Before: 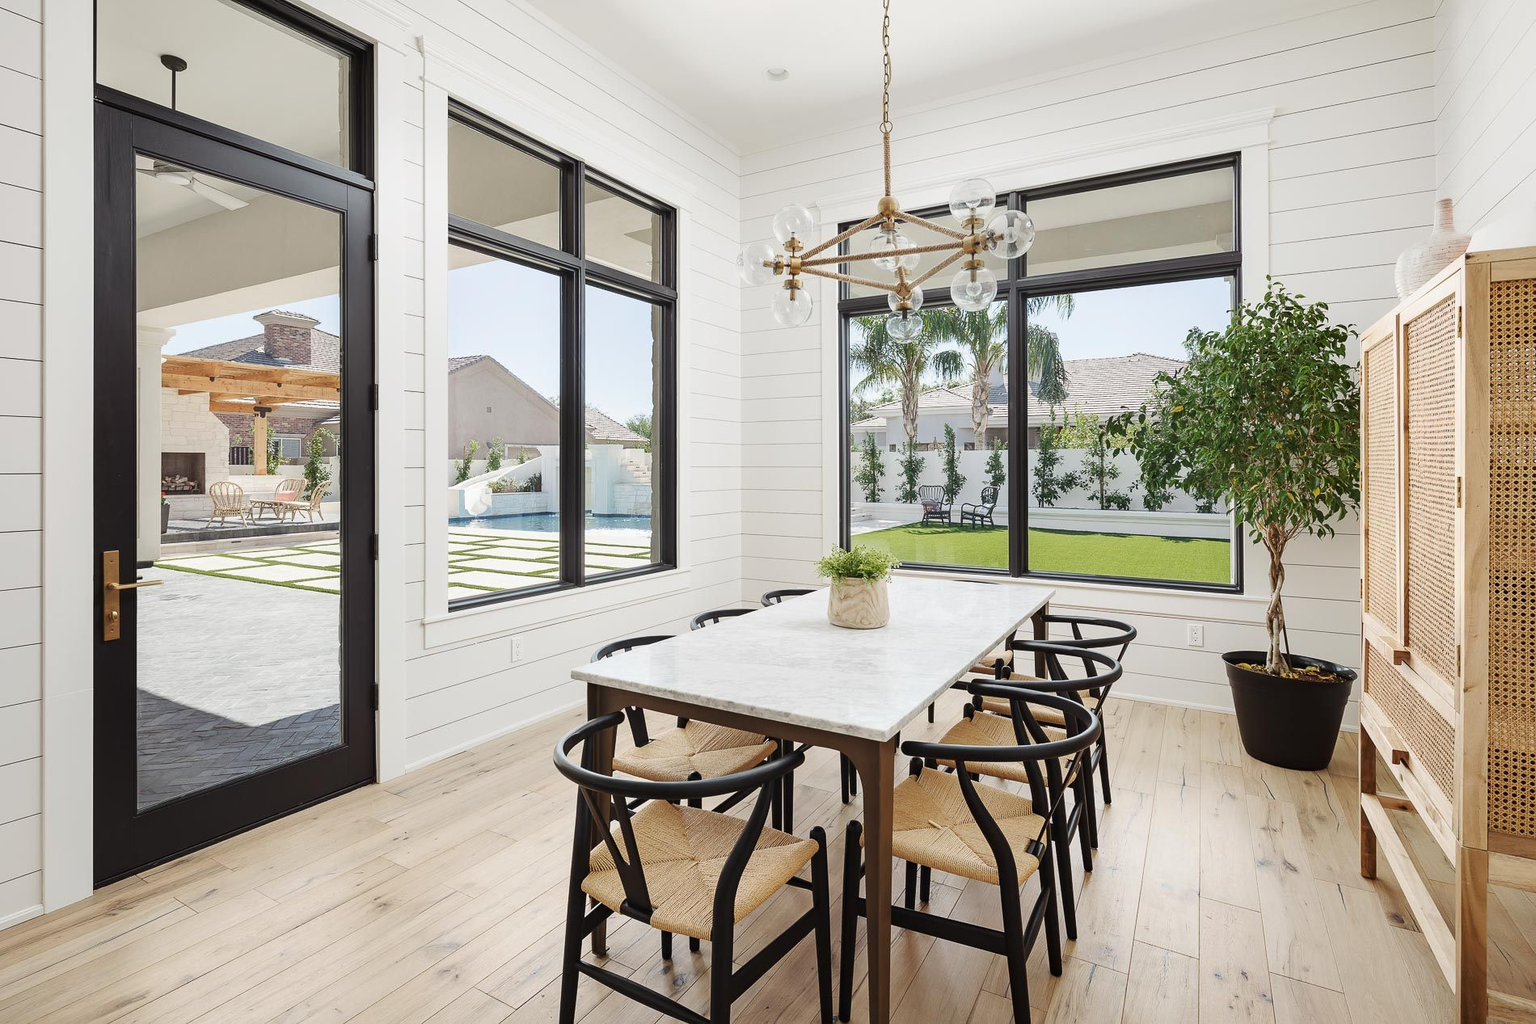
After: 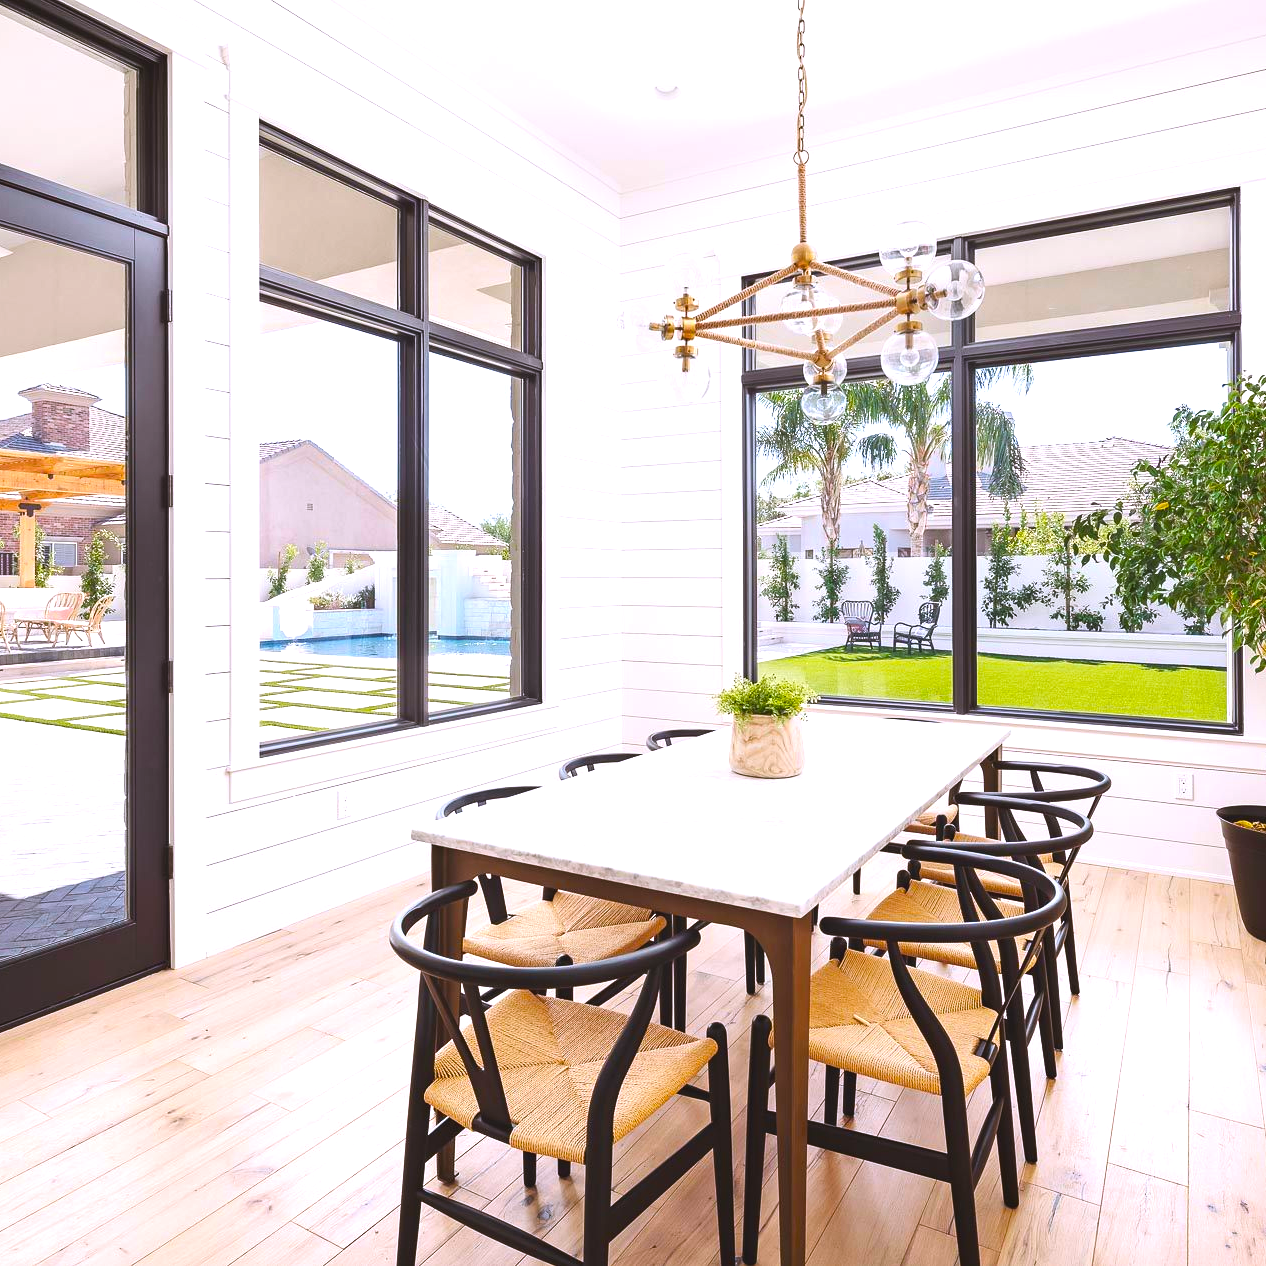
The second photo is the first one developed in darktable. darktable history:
white balance: red 1.05, blue 1.072
exposure: black level correction -0.005, exposure 0.622 EV, compensate highlight preservation false
crop and rotate: left 15.546%, right 17.787%
color balance rgb: perceptual saturation grading › global saturation 30%, global vibrance 30%
color correction: highlights a* -2.73, highlights b* -2.09, shadows a* 2.41, shadows b* 2.73
